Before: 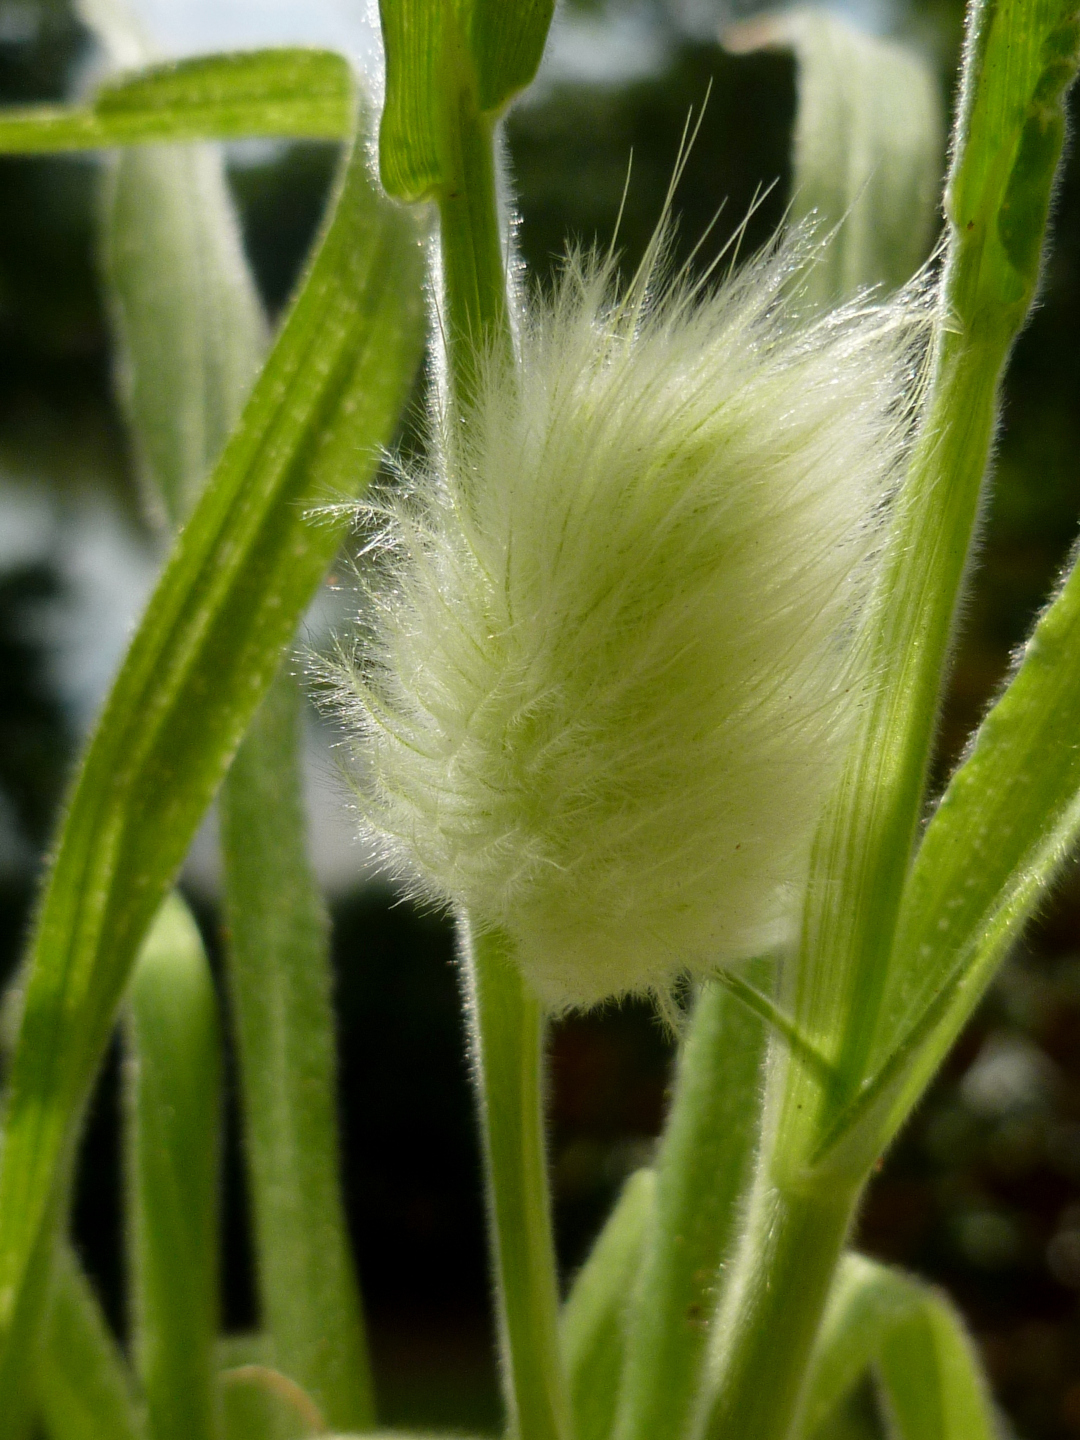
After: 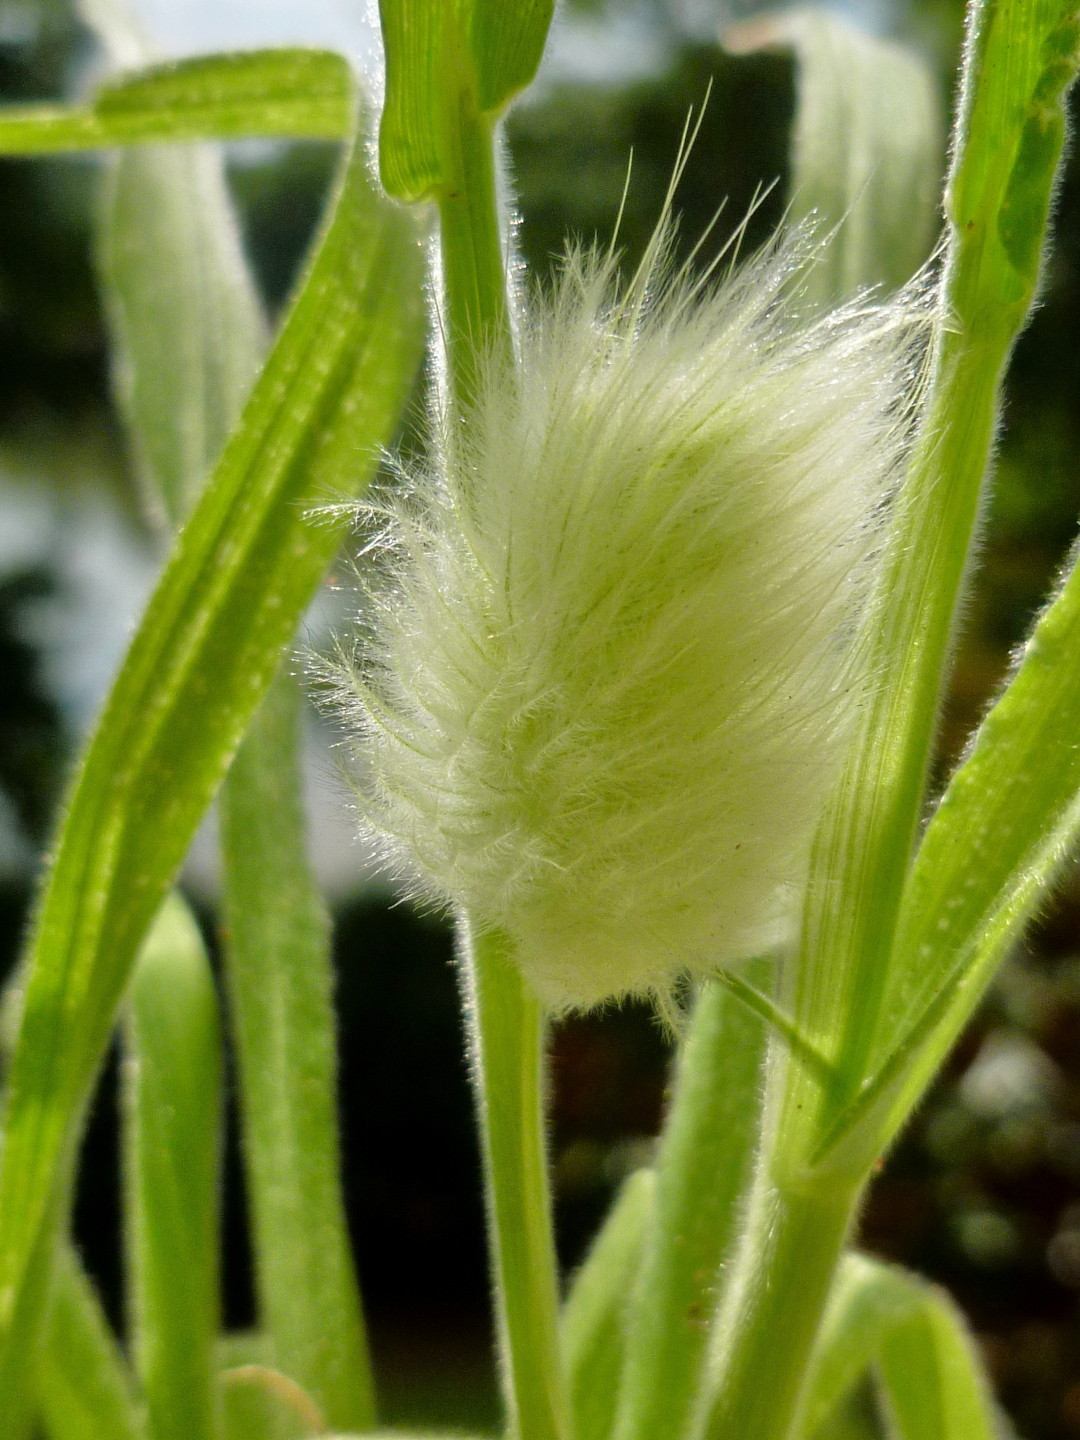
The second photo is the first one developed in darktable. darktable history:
tone equalizer: -7 EV 0.16 EV, -6 EV 0.575 EV, -5 EV 1.15 EV, -4 EV 1.34 EV, -3 EV 1.14 EV, -2 EV 0.6 EV, -1 EV 0.148 EV
